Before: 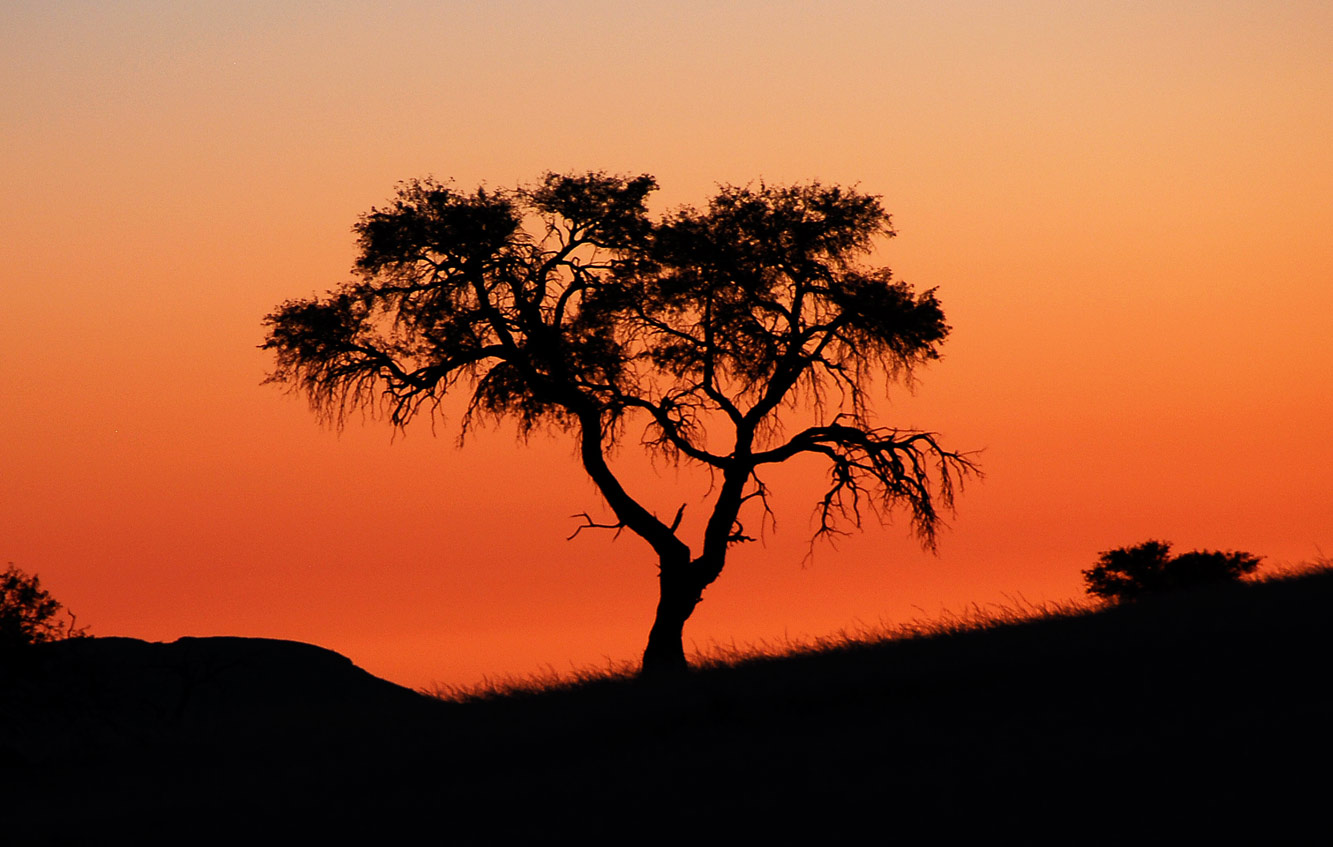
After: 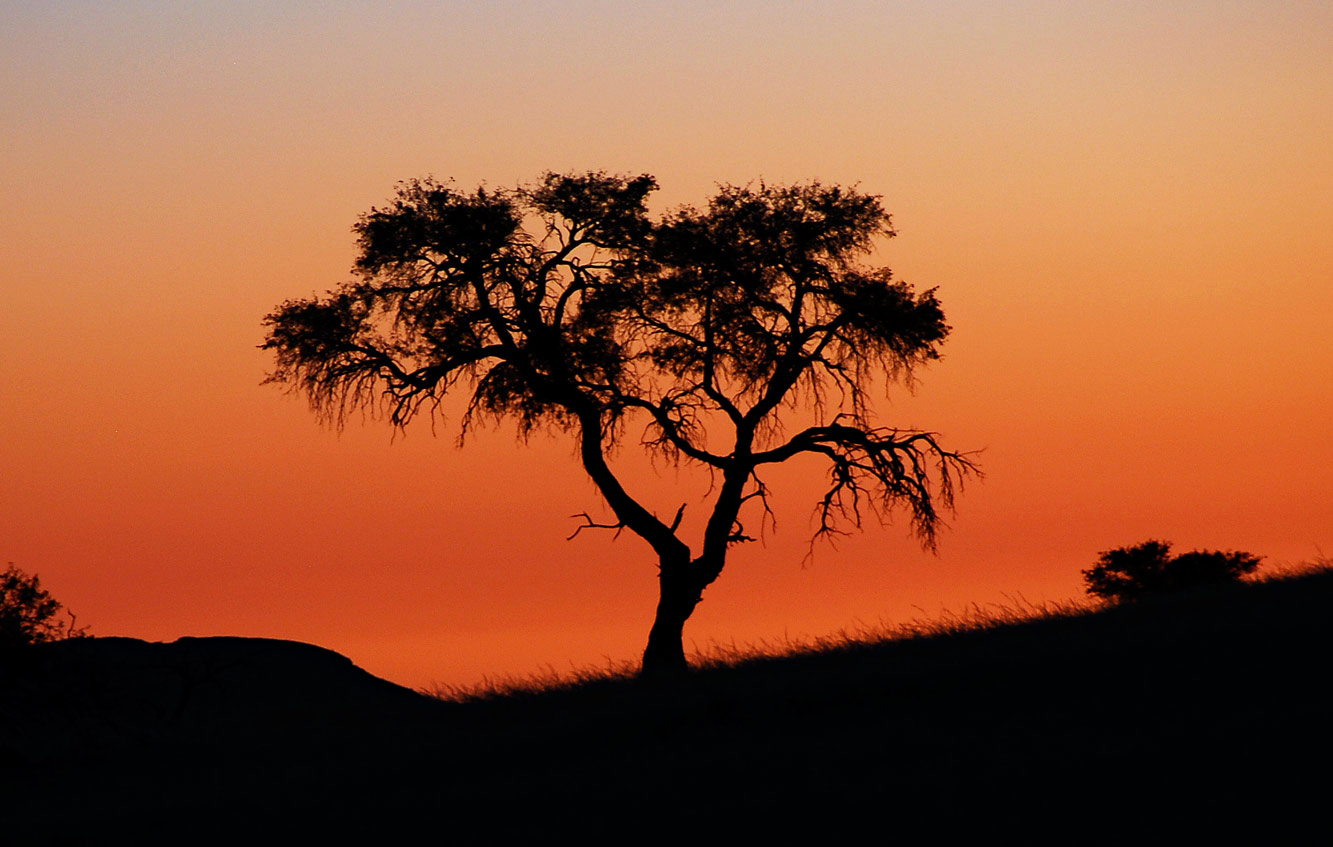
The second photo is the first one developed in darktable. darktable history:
haze removal: compatibility mode true, adaptive false
white balance: red 0.931, blue 1.11
